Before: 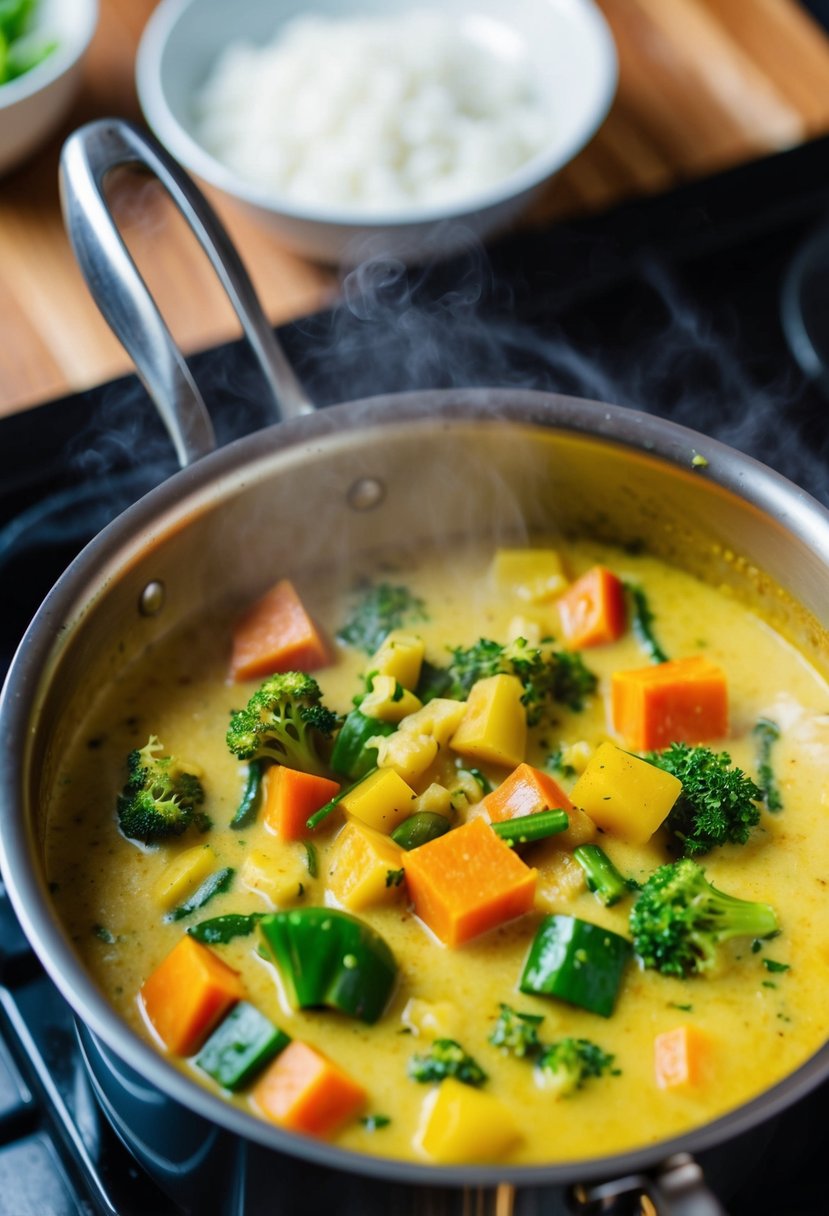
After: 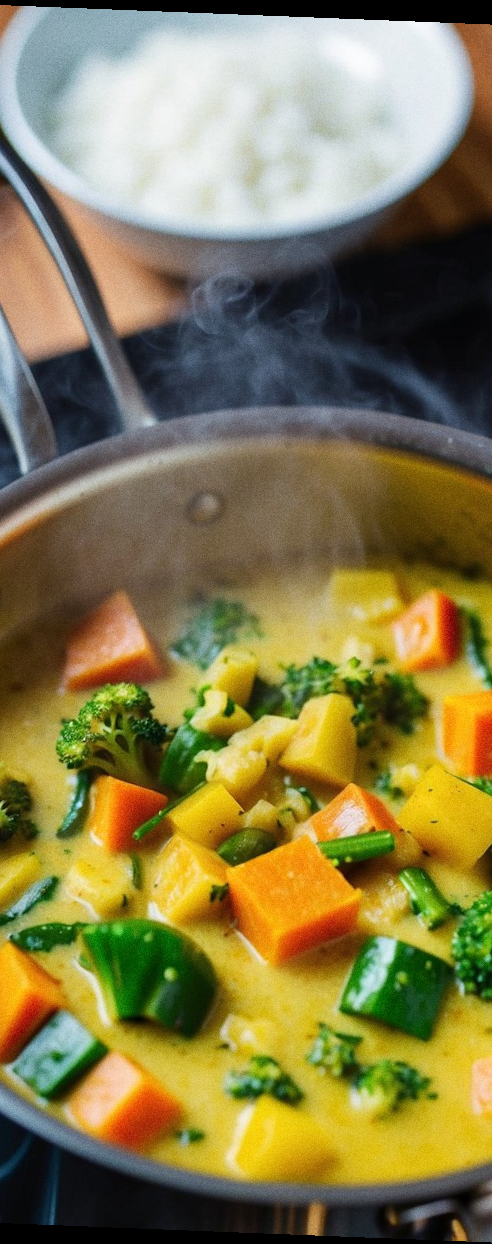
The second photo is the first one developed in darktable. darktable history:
color balance rgb: global vibrance 1%, saturation formula JzAzBz (2021)
rotate and perspective: rotation 2.27°, automatic cropping off
exposure: compensate highlight preservation false
crop: left 21.674%, right 22.086%
grain: on, module defaults
